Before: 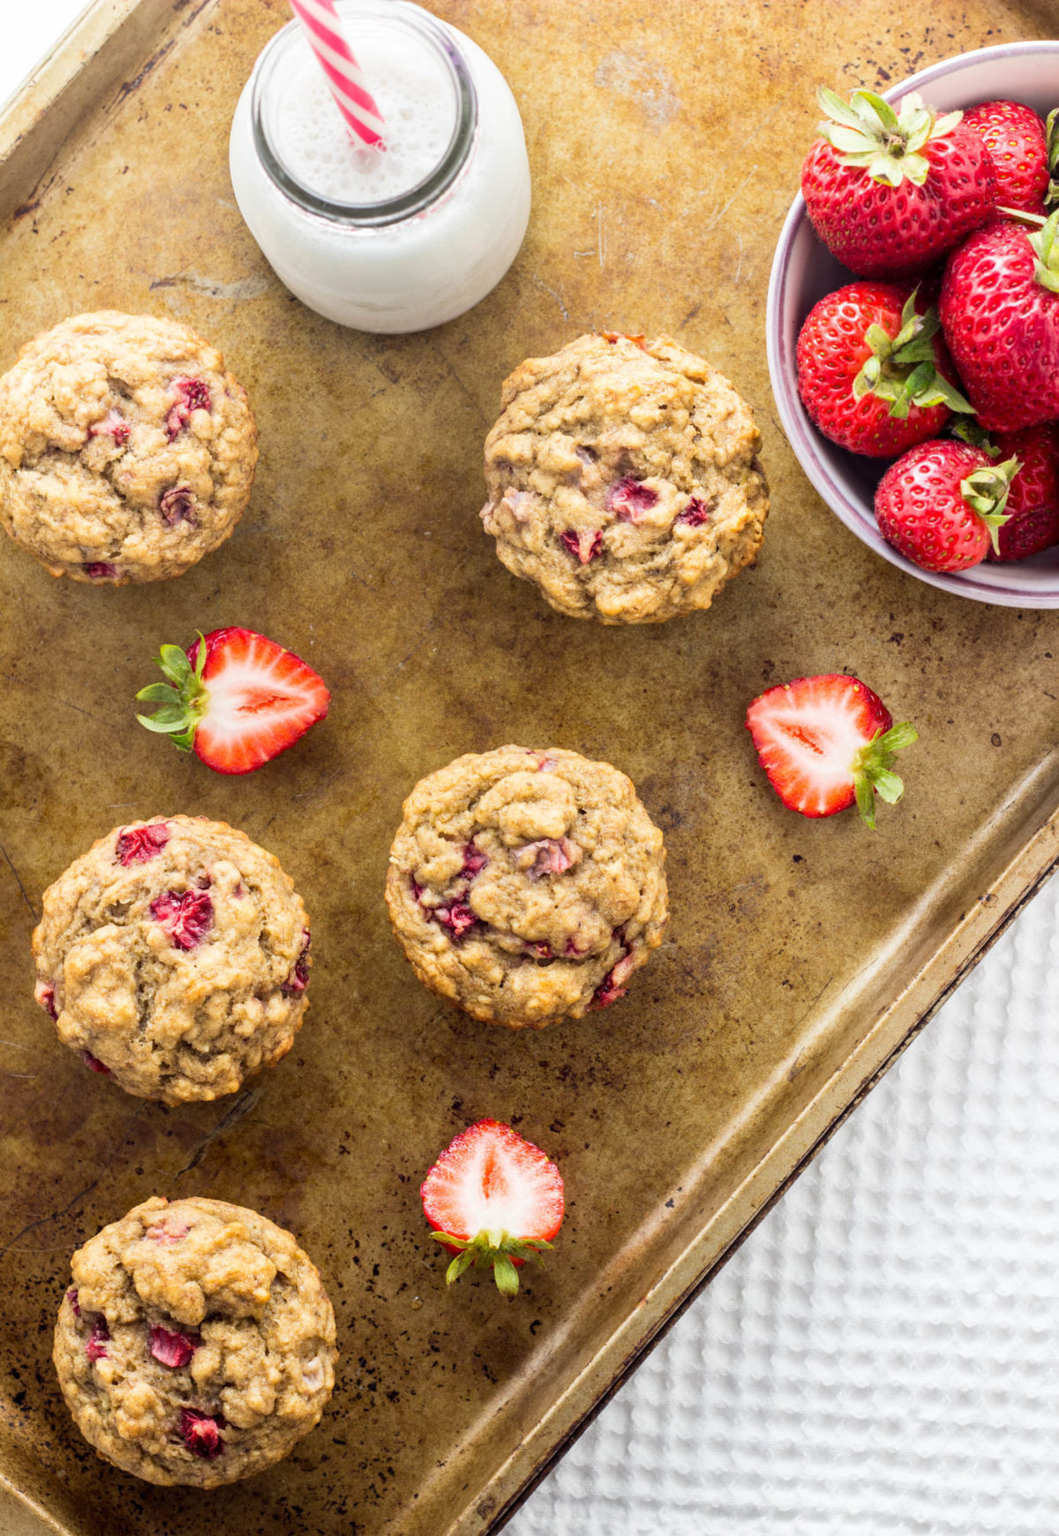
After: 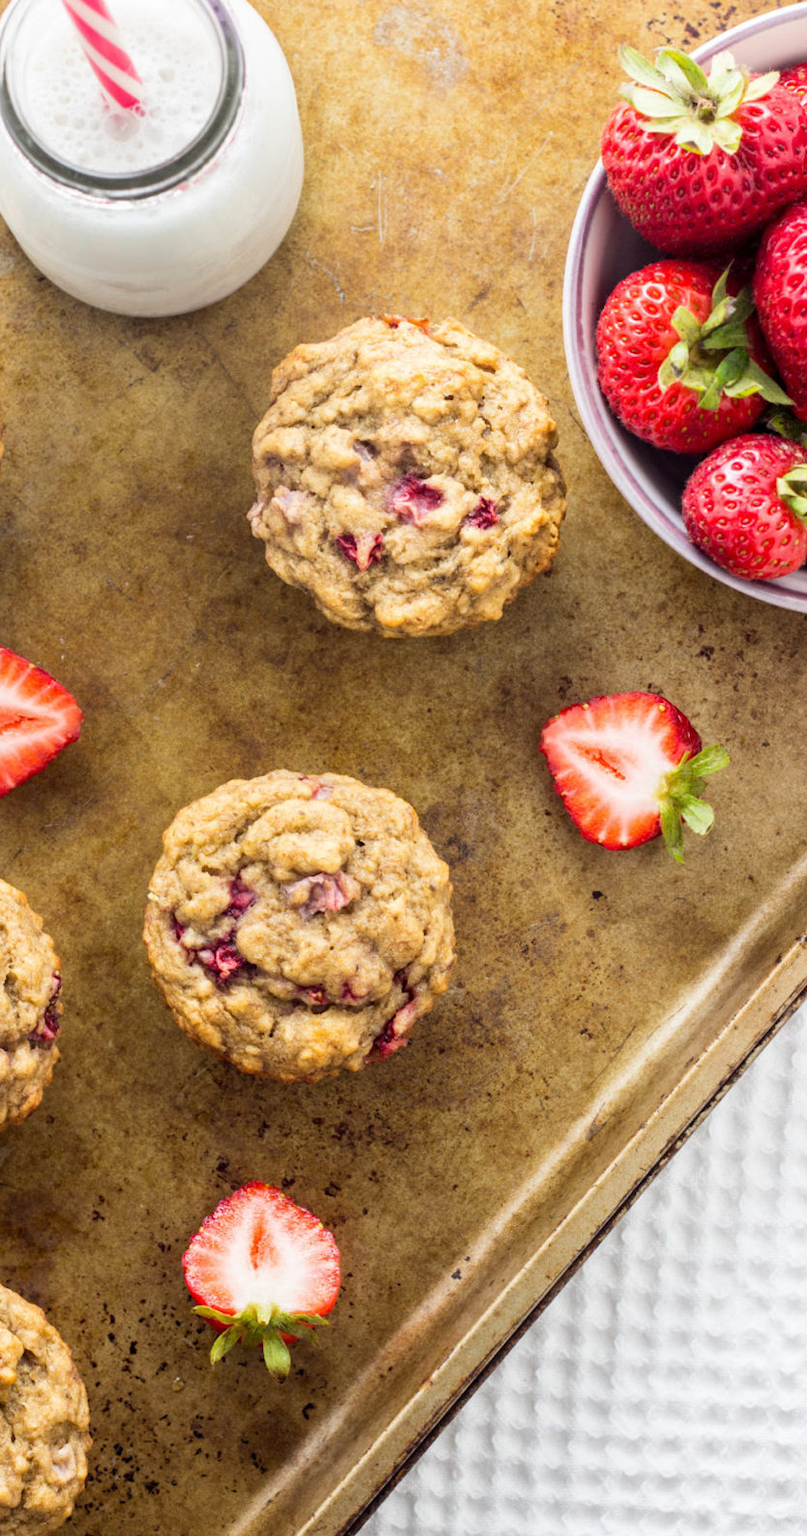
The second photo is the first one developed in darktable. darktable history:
crop and rotate: left 24.145%, top 3.039%, right 6.526%, bottom 6.118%
